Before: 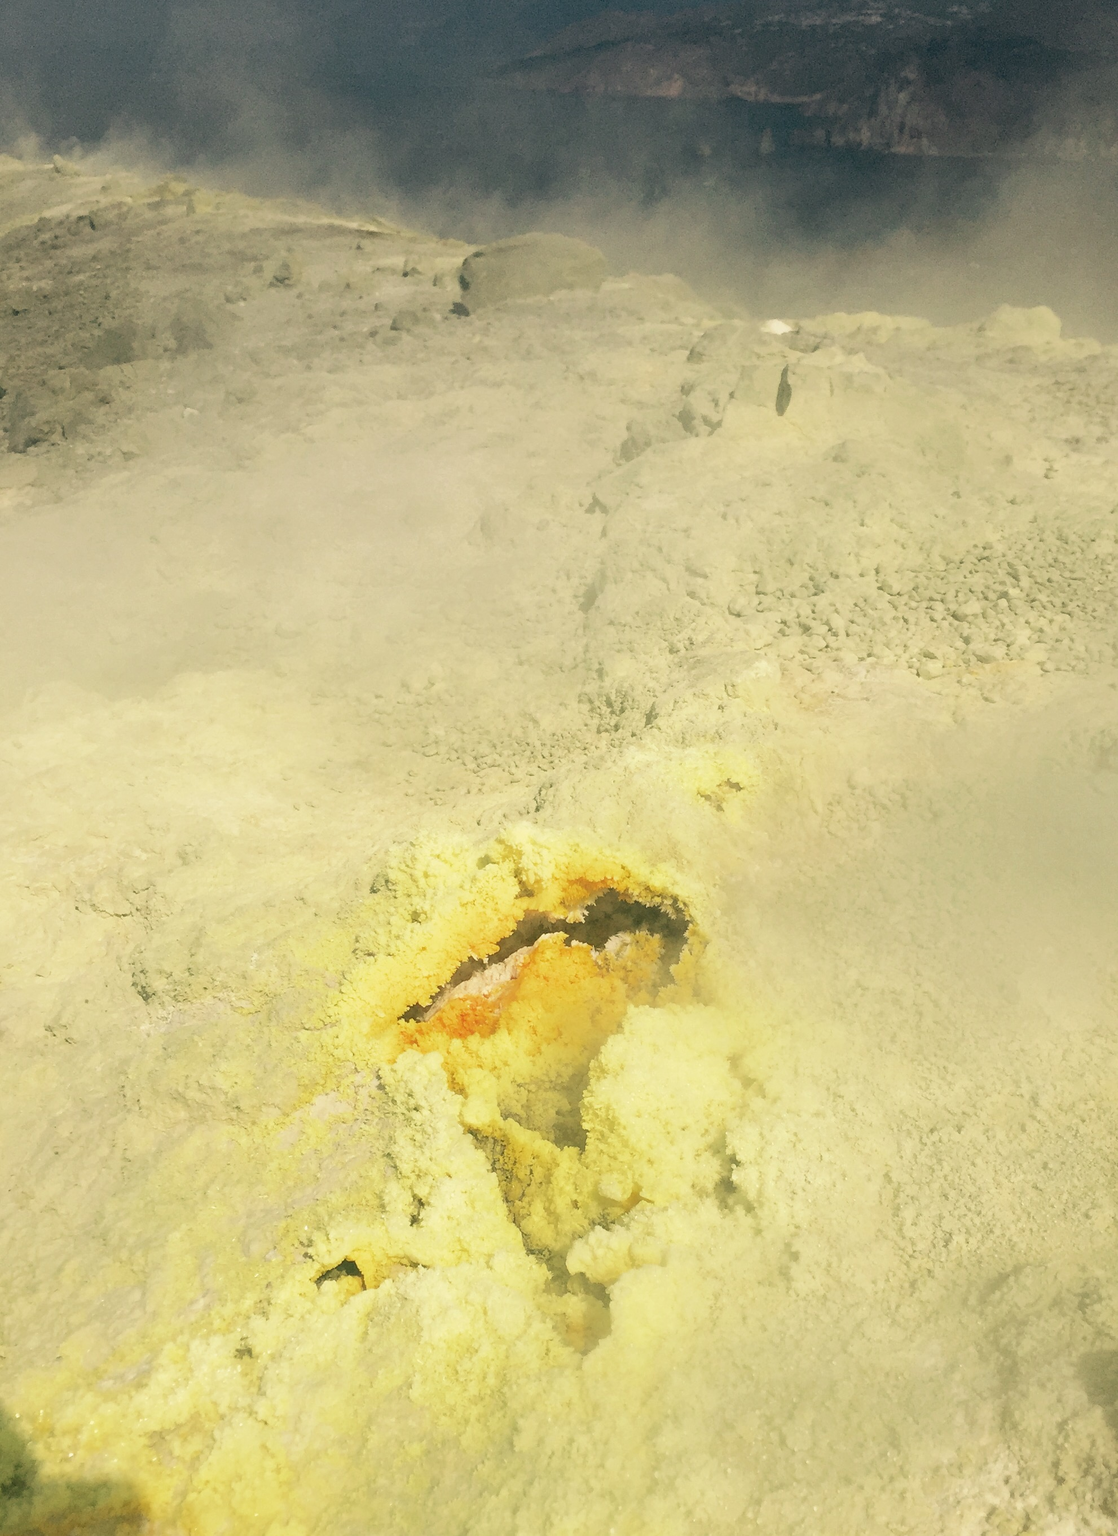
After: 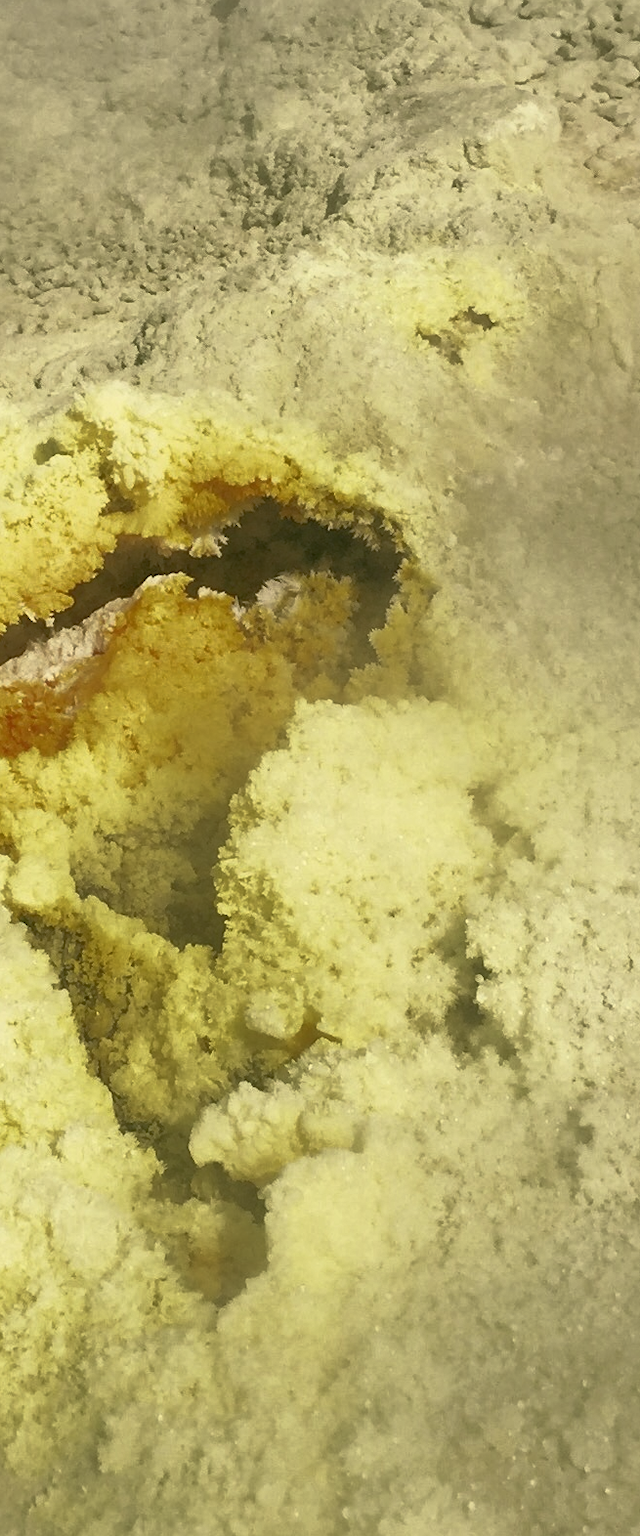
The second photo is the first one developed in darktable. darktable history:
base curve: curves: ch0 [(0, 0) (0.564, 0.291) (0.802, 0.731) (1, 1)]
crop: left 40.878%, top 39.176%, right 25.993%, bottom 3.081%
exposure: black level correction 0.01, exposure 0.011 EV, compensate highlight preservation false
